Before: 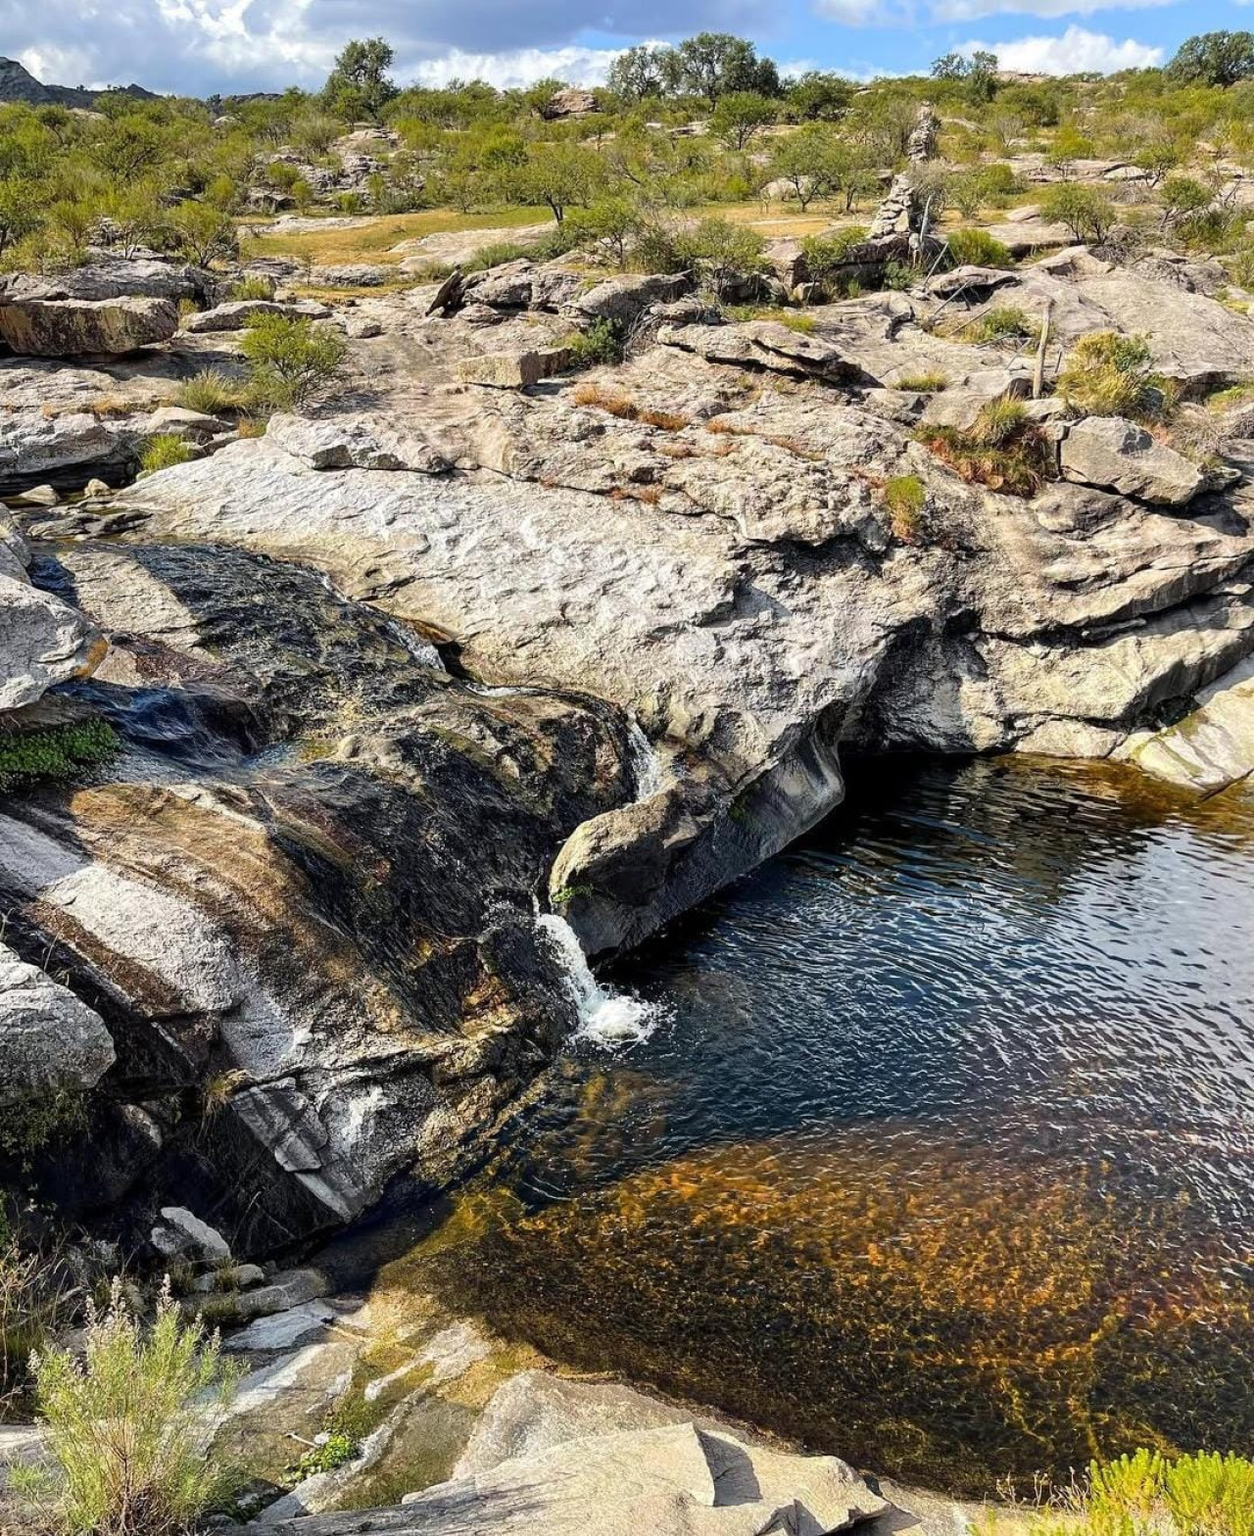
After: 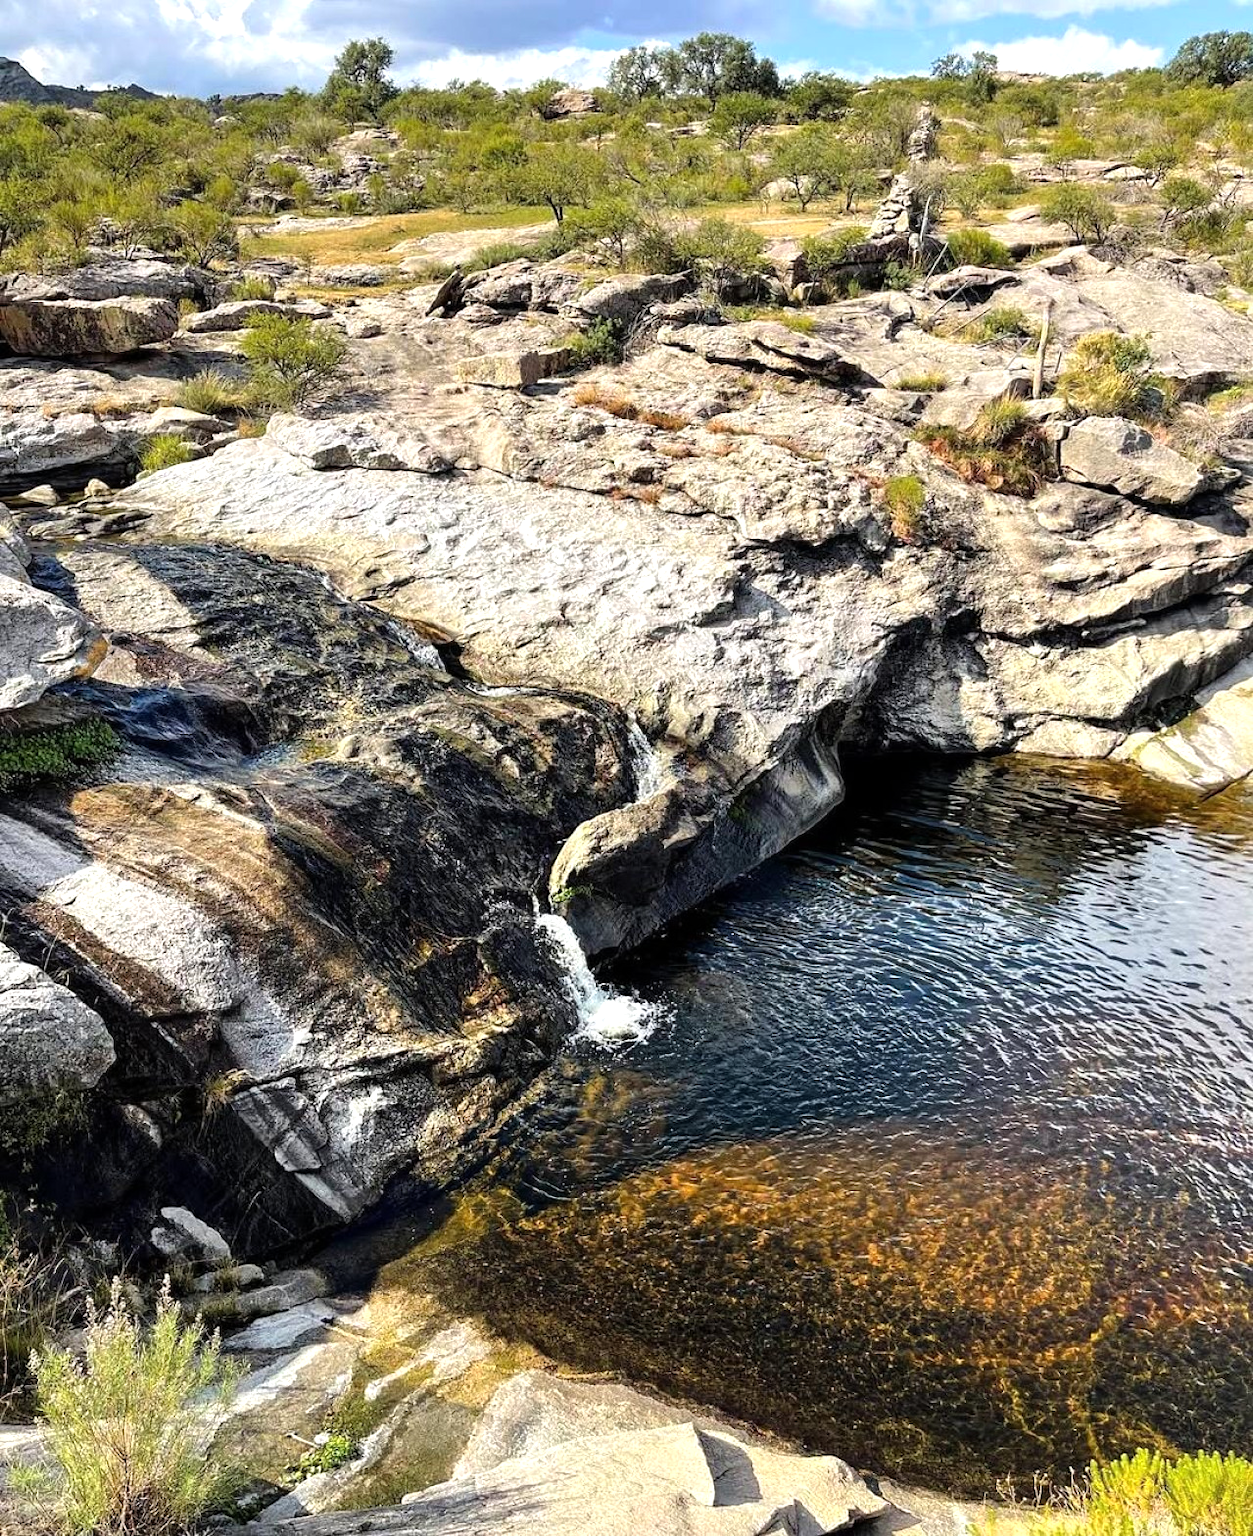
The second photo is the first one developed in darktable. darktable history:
tone equalizer: -8 EV -0.453 EV, -7 EV -0.366 EV, -6 EV -0.315 EV, -5 EV -0.232 EV, -3 EV 0.214 EV, -2 EV 0.355 EV, -1 EV 0.413 EV, +0 EV 0.408 EV
